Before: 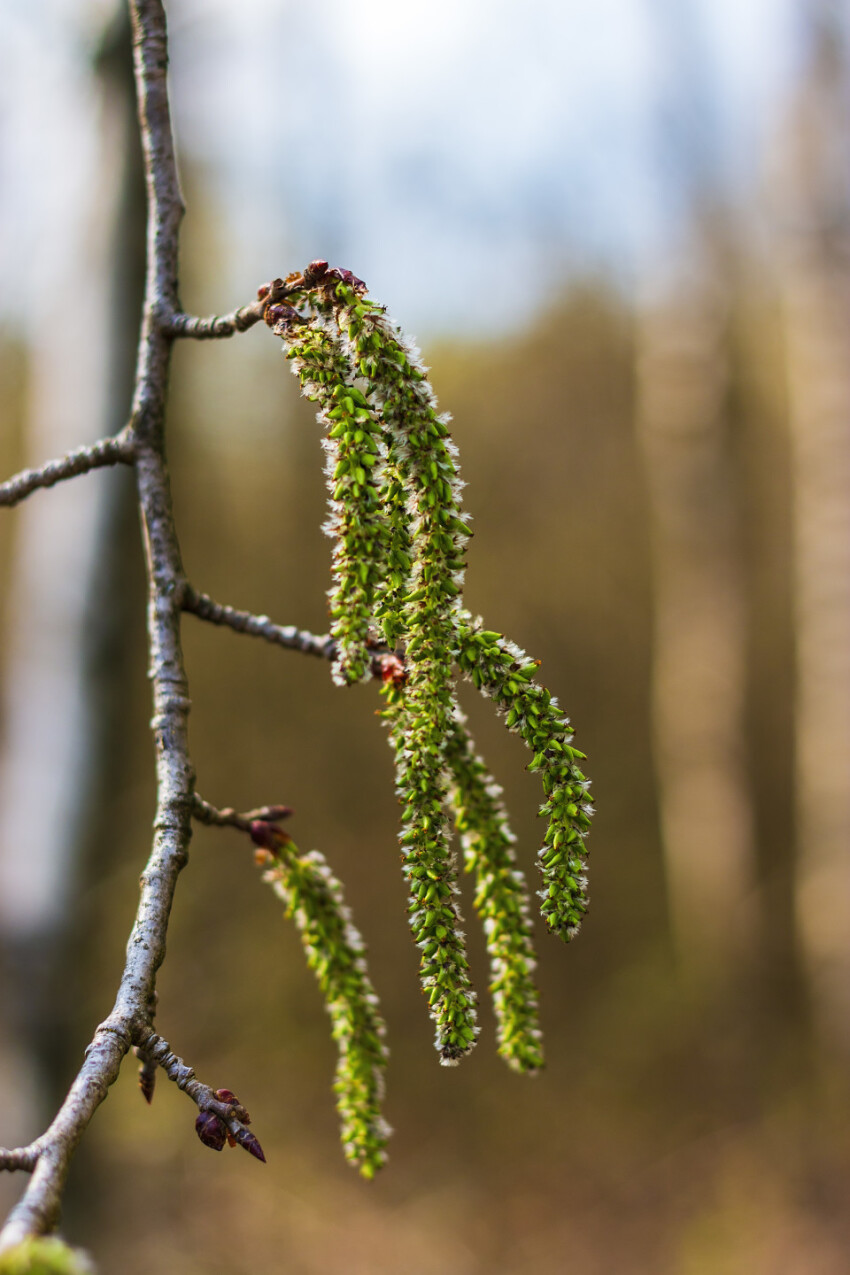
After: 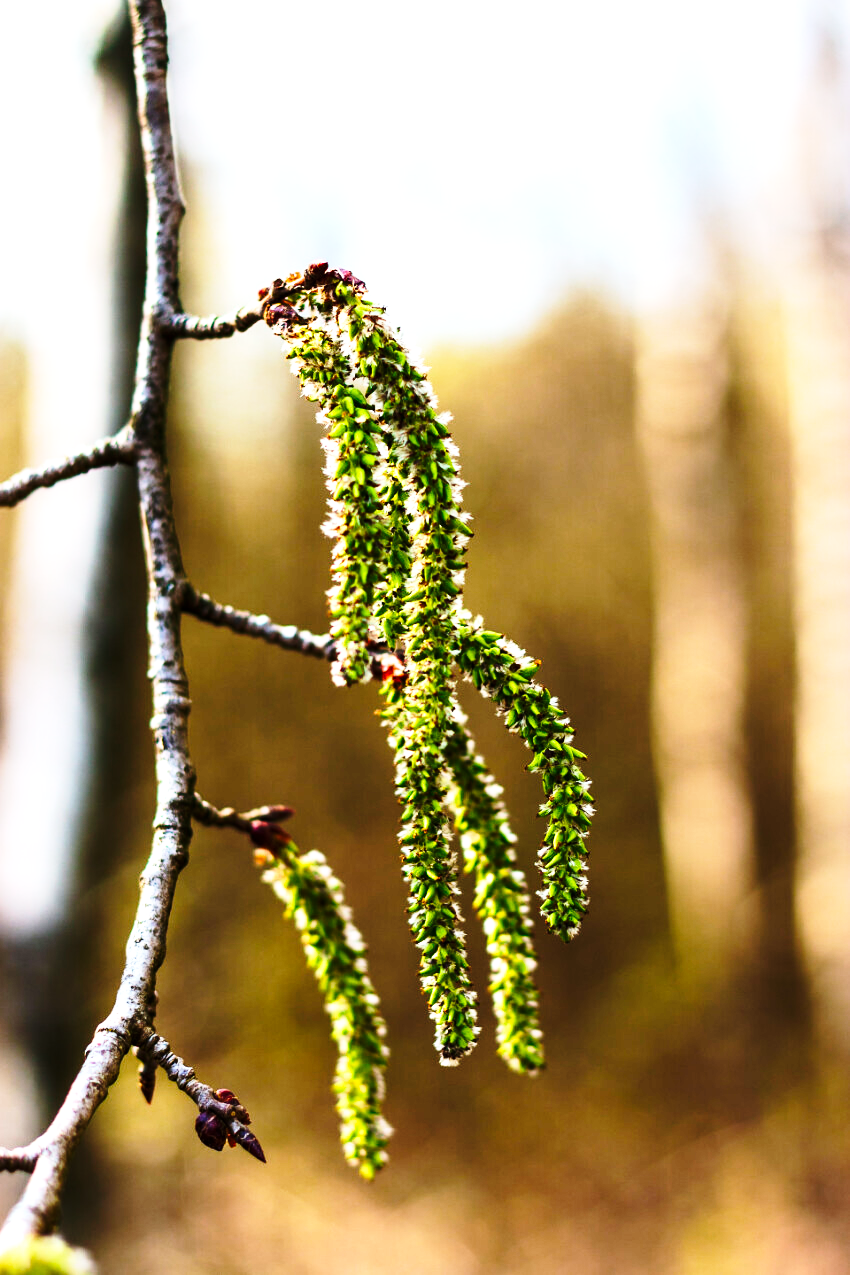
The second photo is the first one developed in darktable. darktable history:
base curve: curves: ch0 [(0, 0) (0.028, 0.03) (0.121, 0.232) (0.46, 0.748) (0.859, 0.968) (1, 1)], preserve colors none
tone equalizer: -8 EV -1.08 EV, -7 EV -1.01 EV, -6 EV -0.867 EV, -5 EV -0.578 EV, -3 EV 0.578 EV, -2 EV 0.867 EV, -1 EV 1.01 EV, +0 EV 1.08 EV, edges refinement/feathering 500, mask exposure compensation -1.57 EV, preserve details no
